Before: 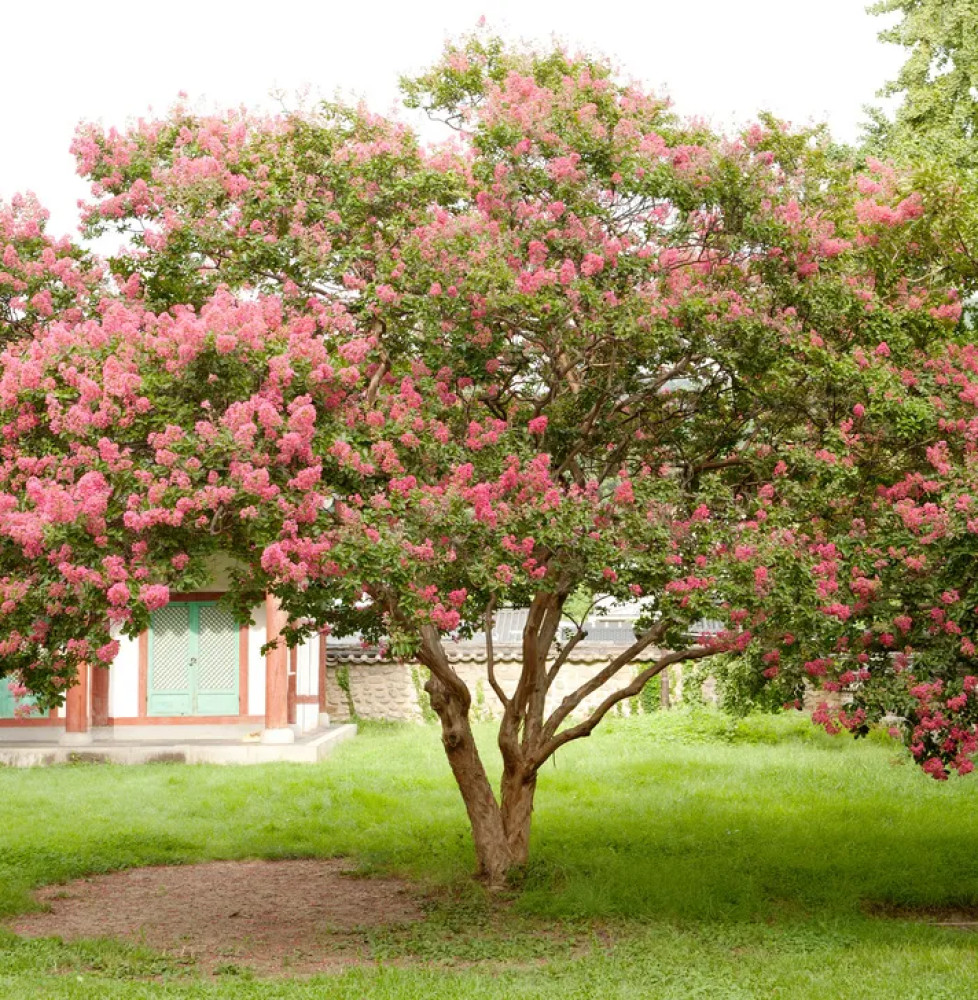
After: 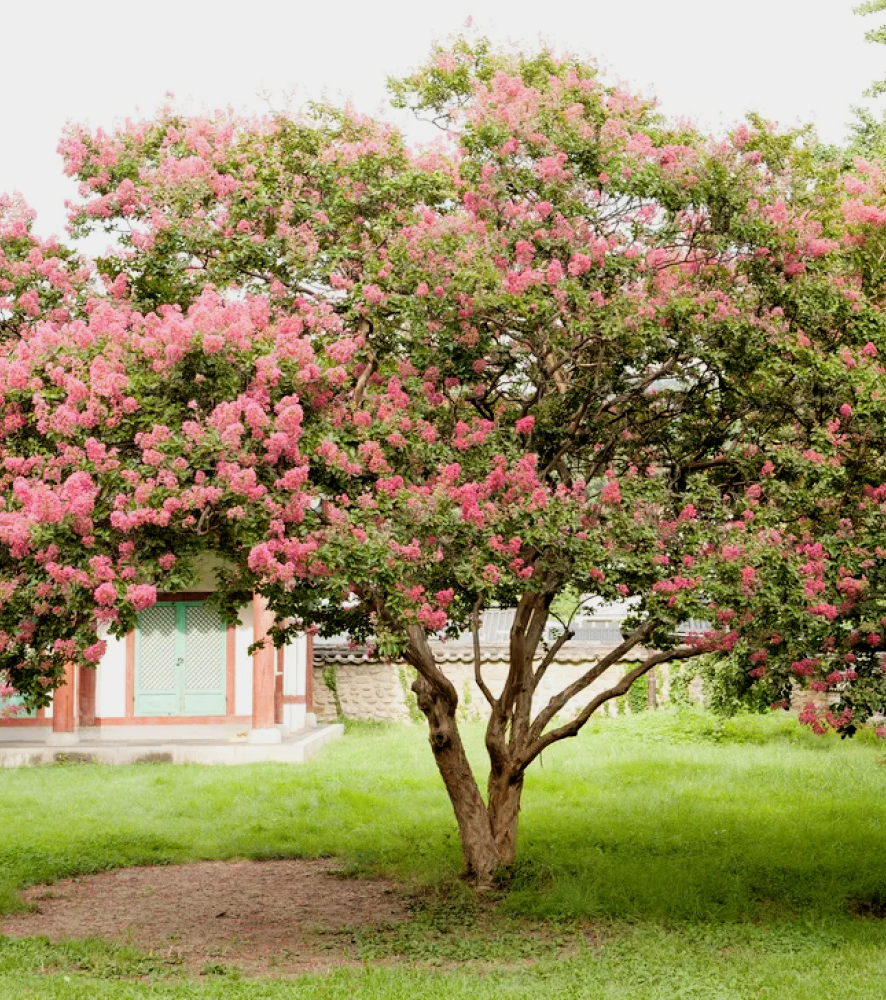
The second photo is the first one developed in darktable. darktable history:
exposure: compensate highlight preservation false
crop and rotate: left 1.343%, right 7.985%
filmic rgb: black relative exposure -5.08 EV, white relative exposure 3.19 EV, hardness 3.42, contrast 1.187, highlights saturation mix -48.83%
